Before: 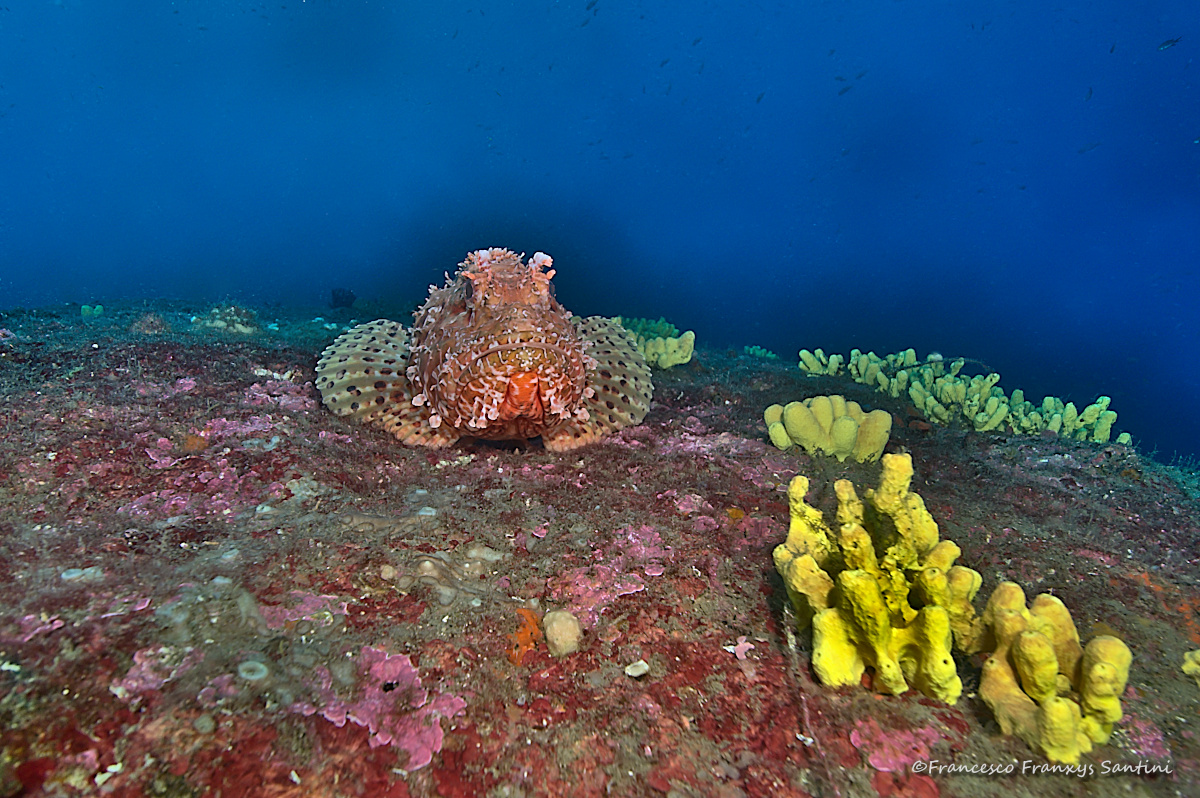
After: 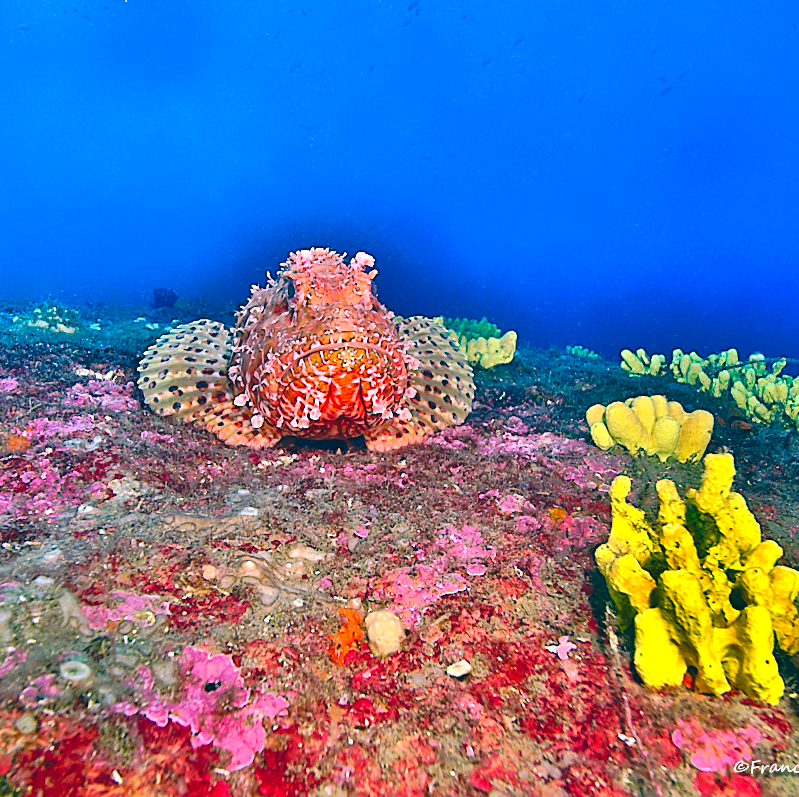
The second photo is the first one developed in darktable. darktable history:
crop and rotate: left 14.856%, right 18.52%
exposure: black level correction 0, exposure 0.953 EV, compensate highlight preservation false
tone curve: curves: ch0 [(0, 0.032) (0.094, 0.08) (0.265, 0.208) (0.41, 0.417) (0.498, 0.496) (0.638, 0.673) (0.845, 0.828) (0.994, 0.964)]; ch1 [(0, 0) (0.161, 0.092) (0.37, 0.302) (0.417, 0.434) (0.492, 0.502) (0.576, 0.589) (0.644, 0.638) (0.725, 0.765) (1, 1)]; ch2 [(0, 0) (0.352, 0.403) (0.45, 0.469) (0.521, 0.515) (0.55, 0.528) (0.589, 0.576) (1, 1)], preserve colors none
color correction: highlights a* 17.05, highlights b* 0.327, shadows a* -15.15, shadows b* -14.1, saturation 1.46
sharpen: amount 0.211
